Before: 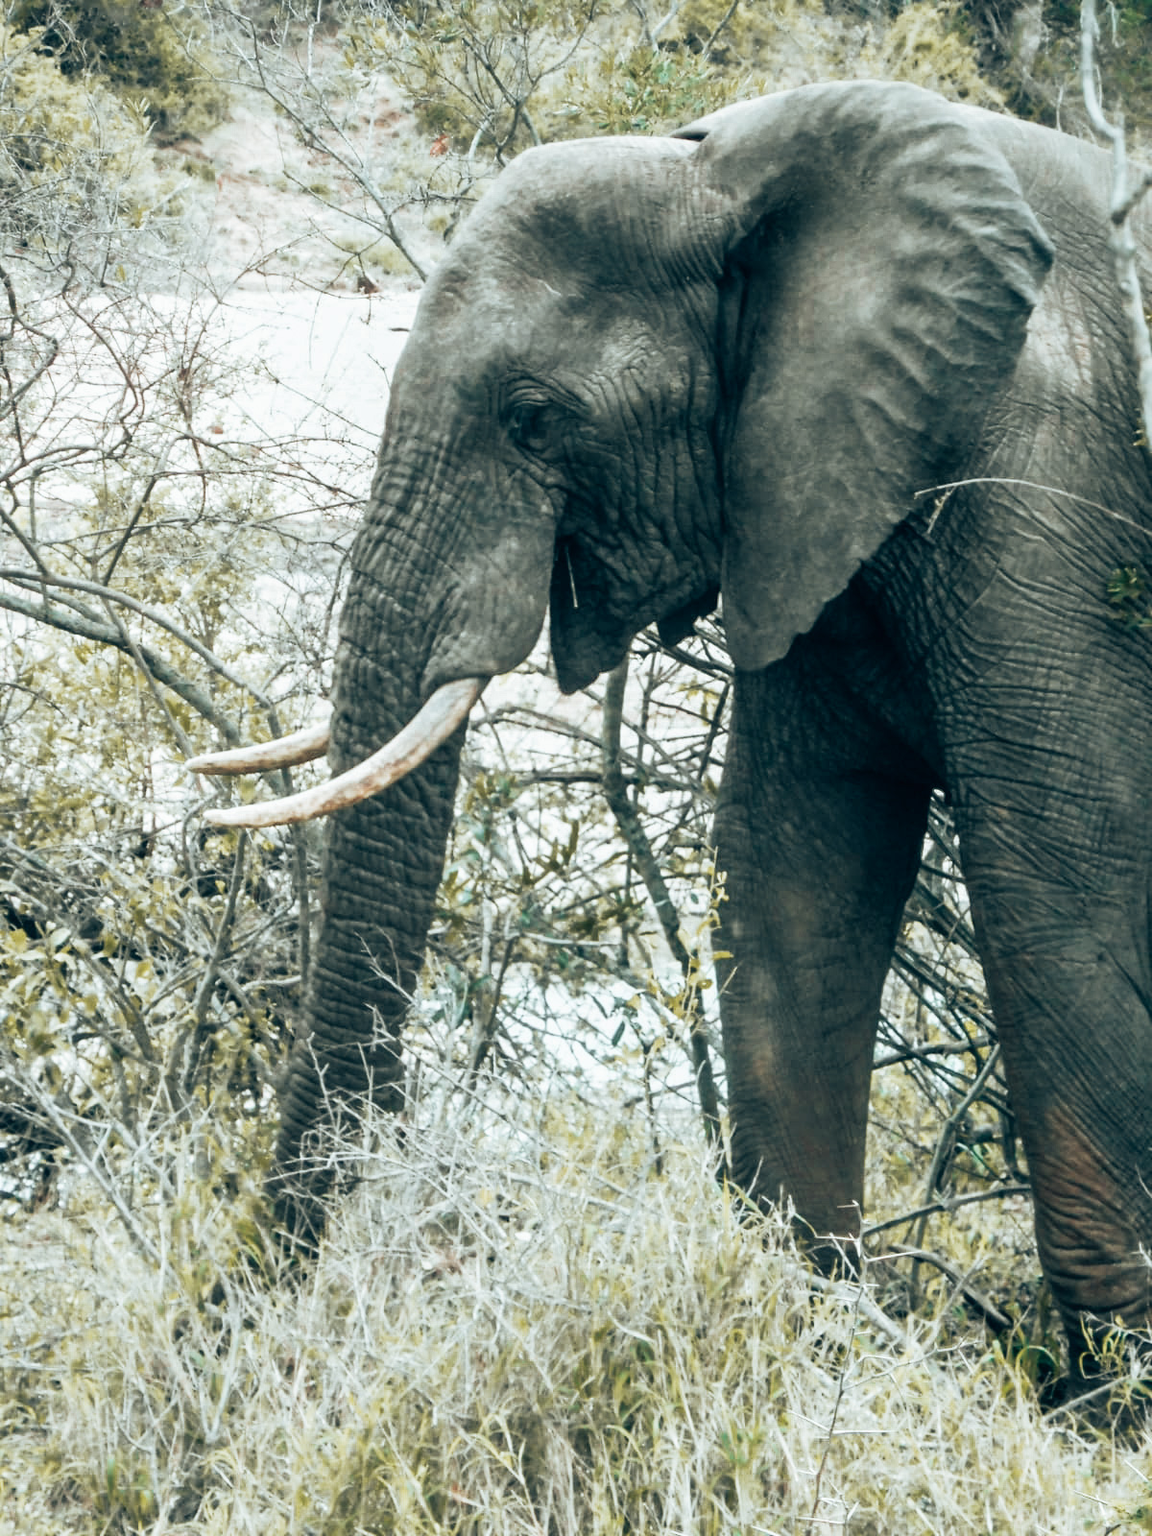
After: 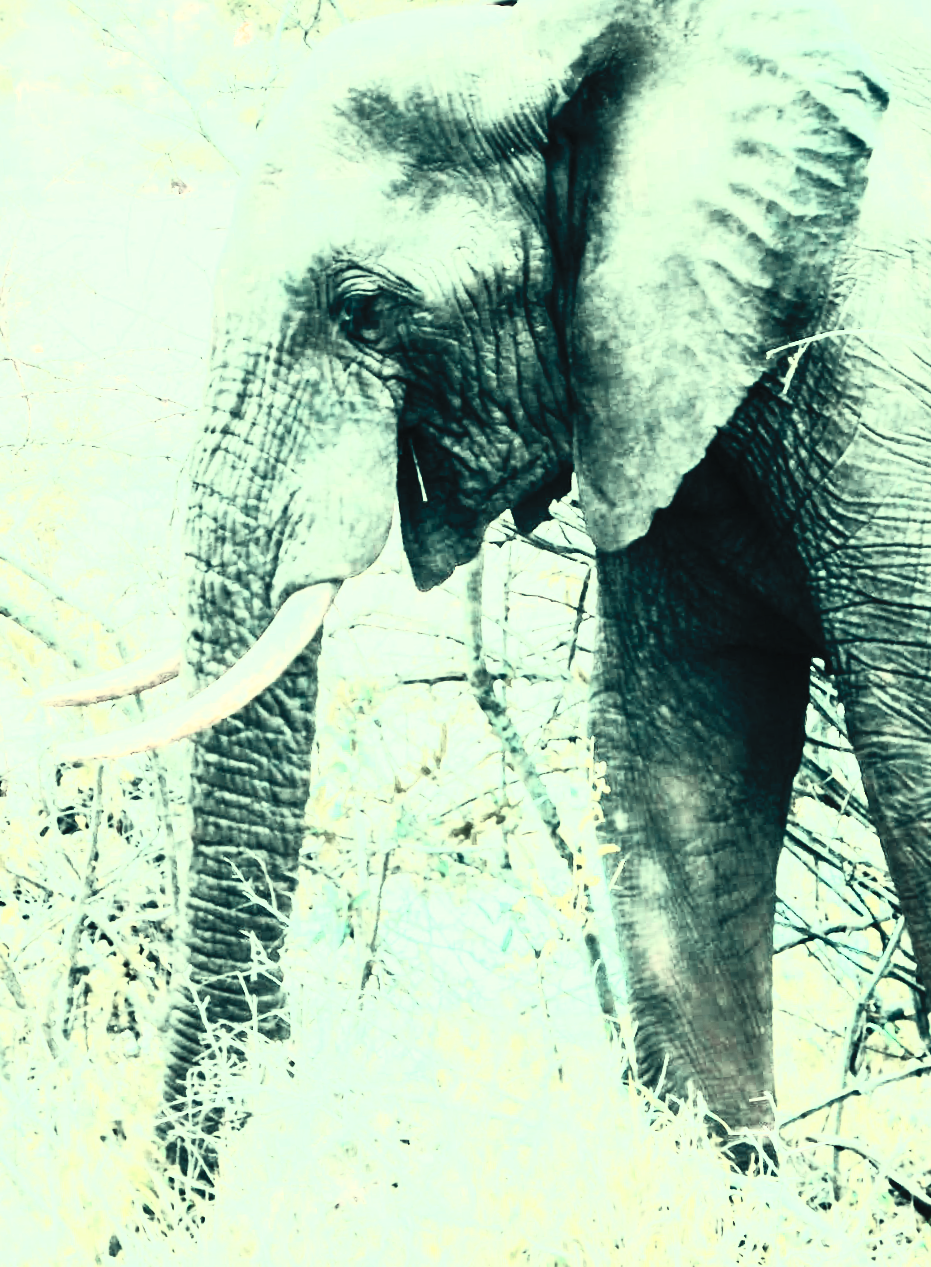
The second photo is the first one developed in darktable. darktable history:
crop and rotate: left 17.046%, top 10.659%, right 12.989%, bottom 14.553%
exposure: exposure 0.4 EV, compensate highlight preservation false
rotate and perspective: rotation -4.86°, automatic cropping off
contrast brightness saturation: contrast 0.43, brightness 0.56, saturation -0.19
rgb curve: curves: ch0 [(0, 0) (0.21, 0.15) (0.24, 0.21) (0.5, 0.75) (0.75, 0.96) (0.89, 0.99) (1, 1)]; ch1 [(0, 0.02) (0.21, 0.13) (0.25, 0.2) (0.5, 0.67) (0.75, 0.9) (0.89, 0.97) (1, 1)]; ch2 [(0, 0.02) (0.21, 0.13) (0.25, 0.2) (0.5, 0.67) (0.75, 0.9) (0.89, 0.97) (1, 1)], compensate middle gray true
color correction: highlights a* -10.77, highlights b* 9.8, saturation 1.72
color zones: curves: ch1 [(0, 0.708) (0.088, 0.648) (0.245, 0.187) (0.429, 0.326) (0.571, 0.498) (0.714, 0.5) (0.857, 0.5) (1, 0.708)]
